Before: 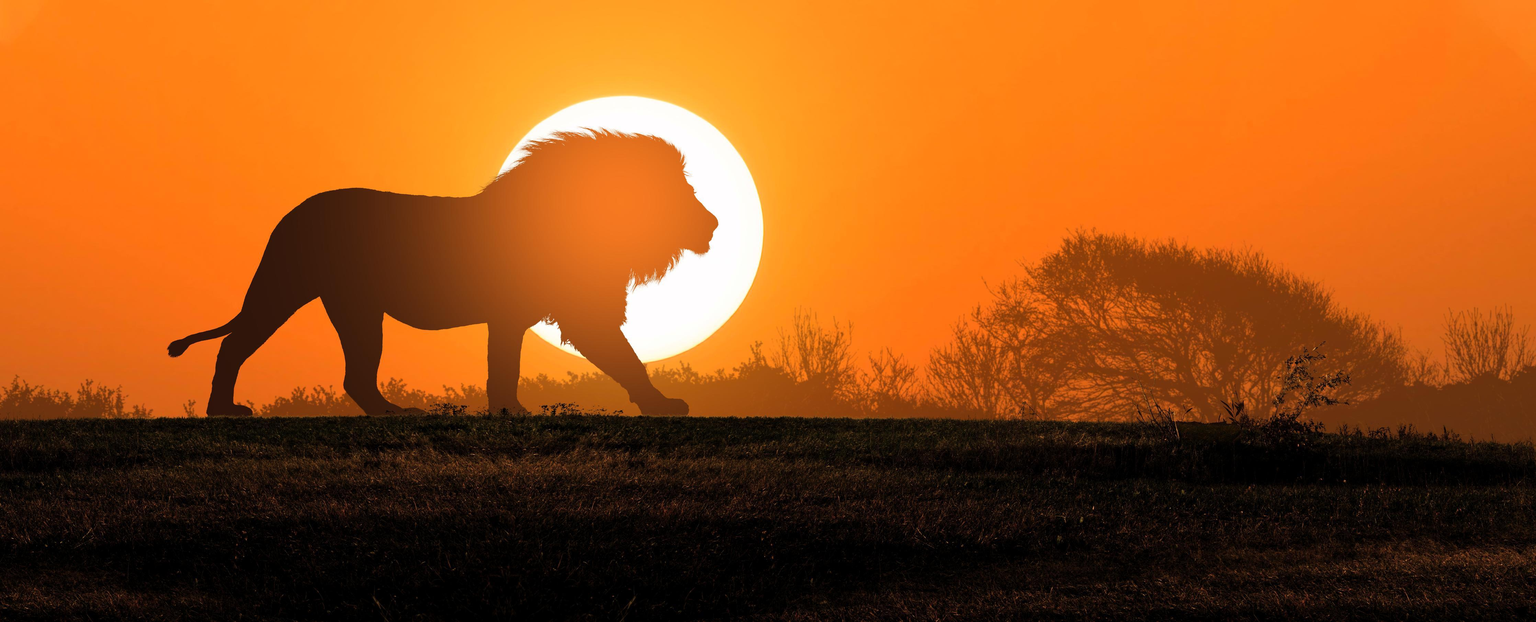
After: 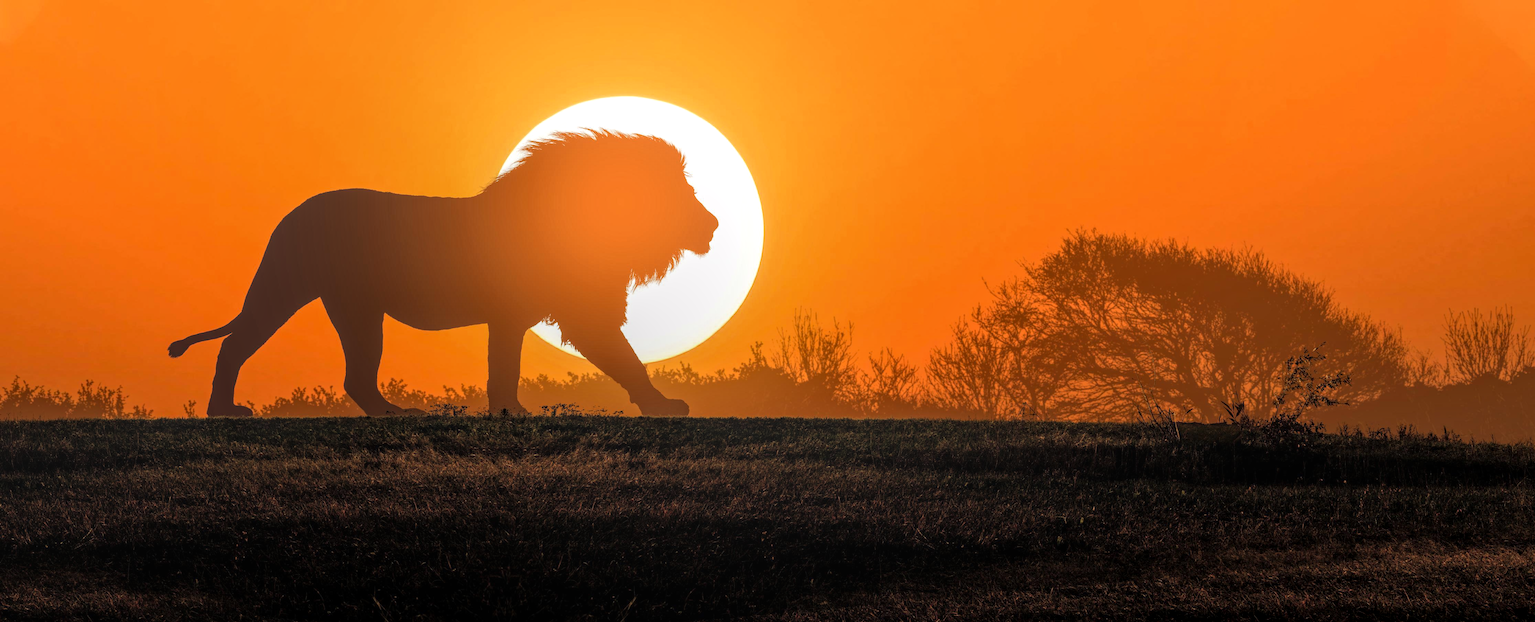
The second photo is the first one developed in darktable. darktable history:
local contrast: highlights 66%, shadows 34%, detail 167%, midtone range 0.2
